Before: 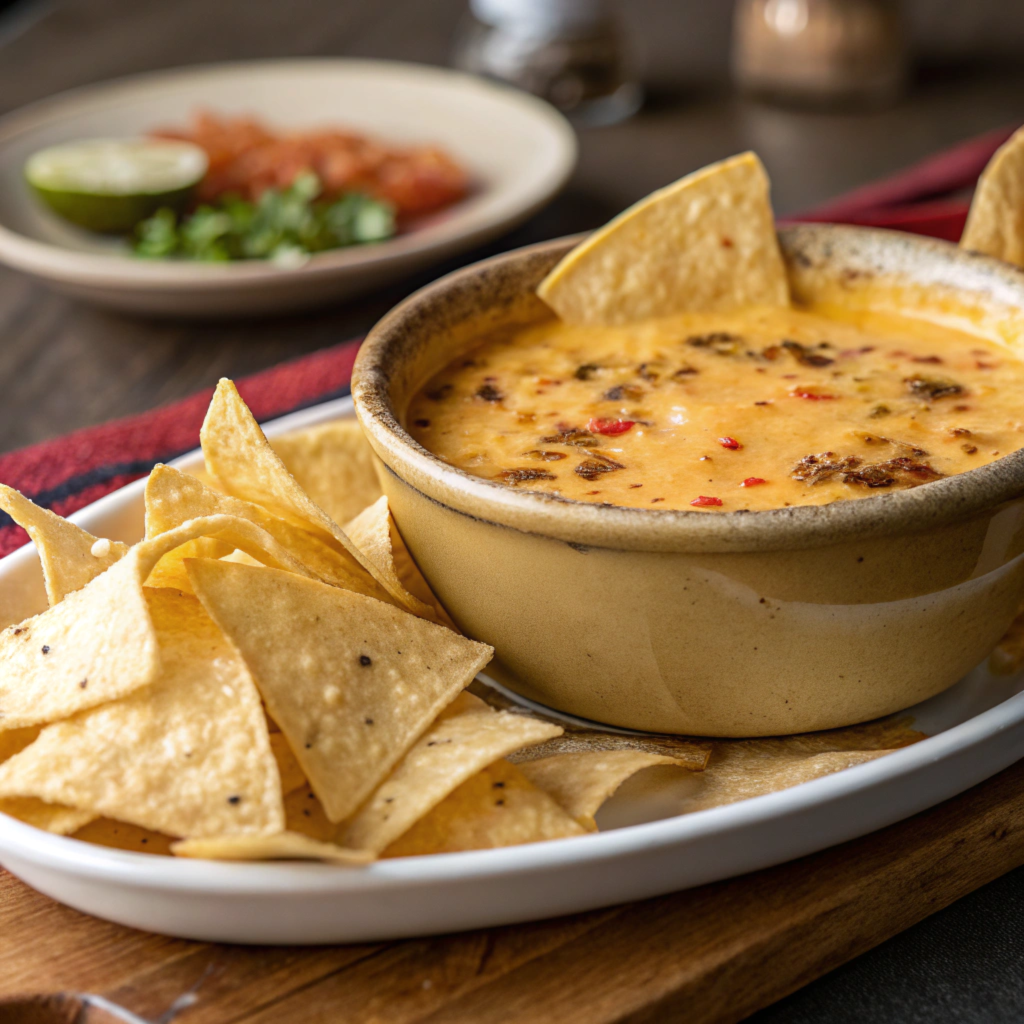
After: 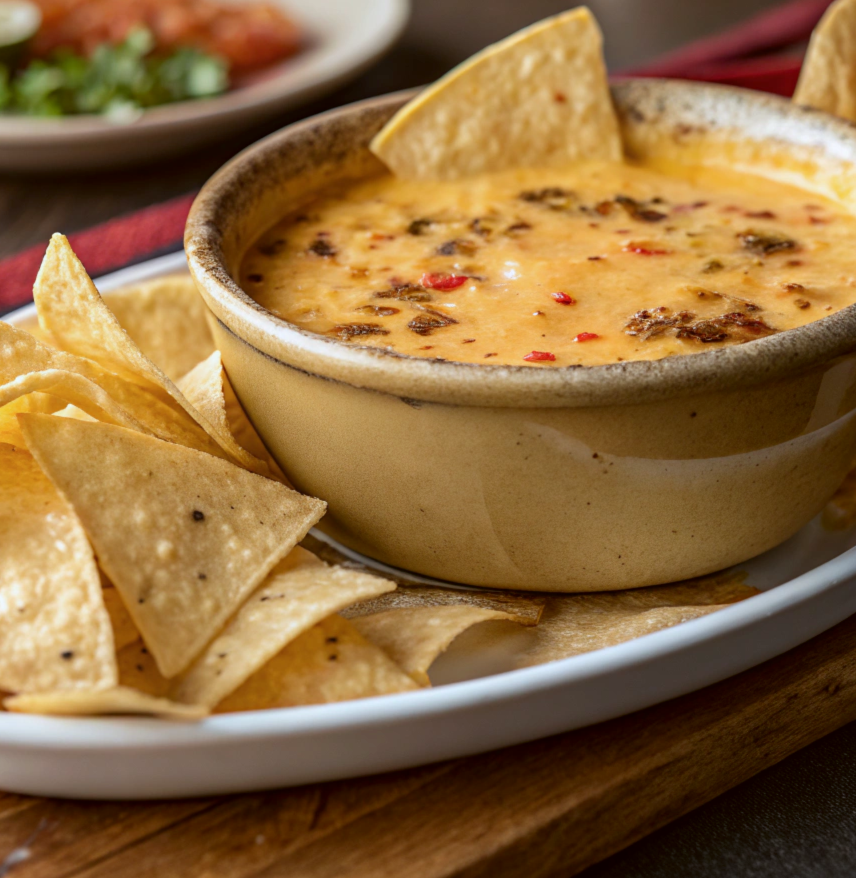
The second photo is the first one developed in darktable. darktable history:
crop: left 16.315%, top 14.246%
color correction: highlights a* -3.28, highlights b* -6.24, shadows a* 3.1, shadows b* 5.19
